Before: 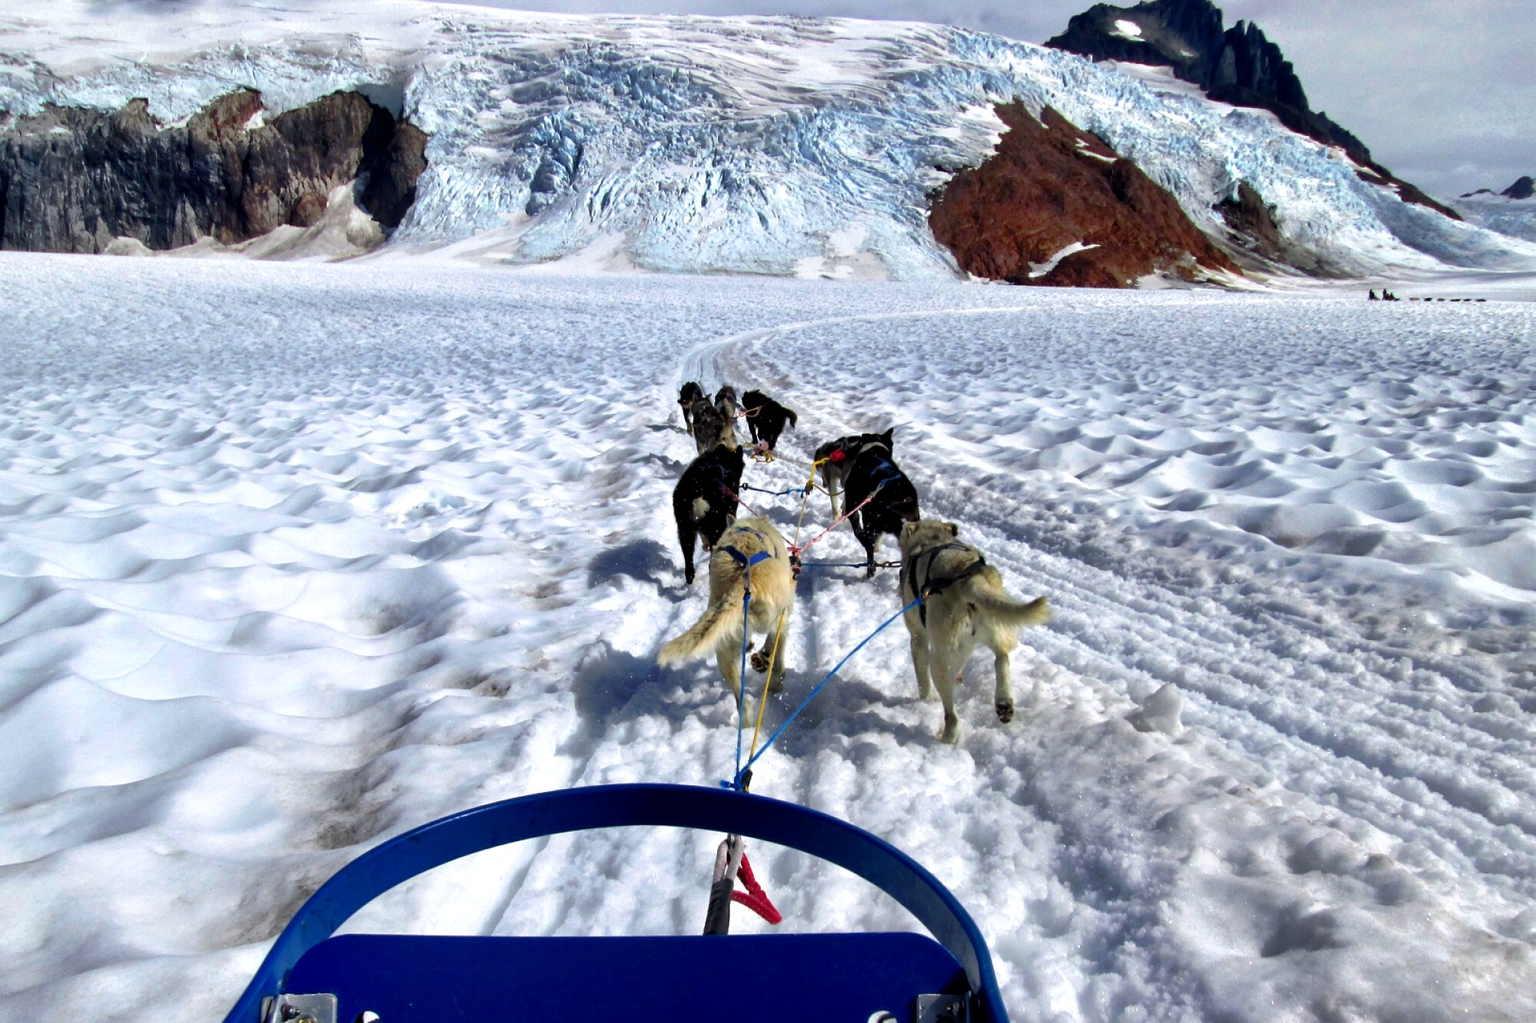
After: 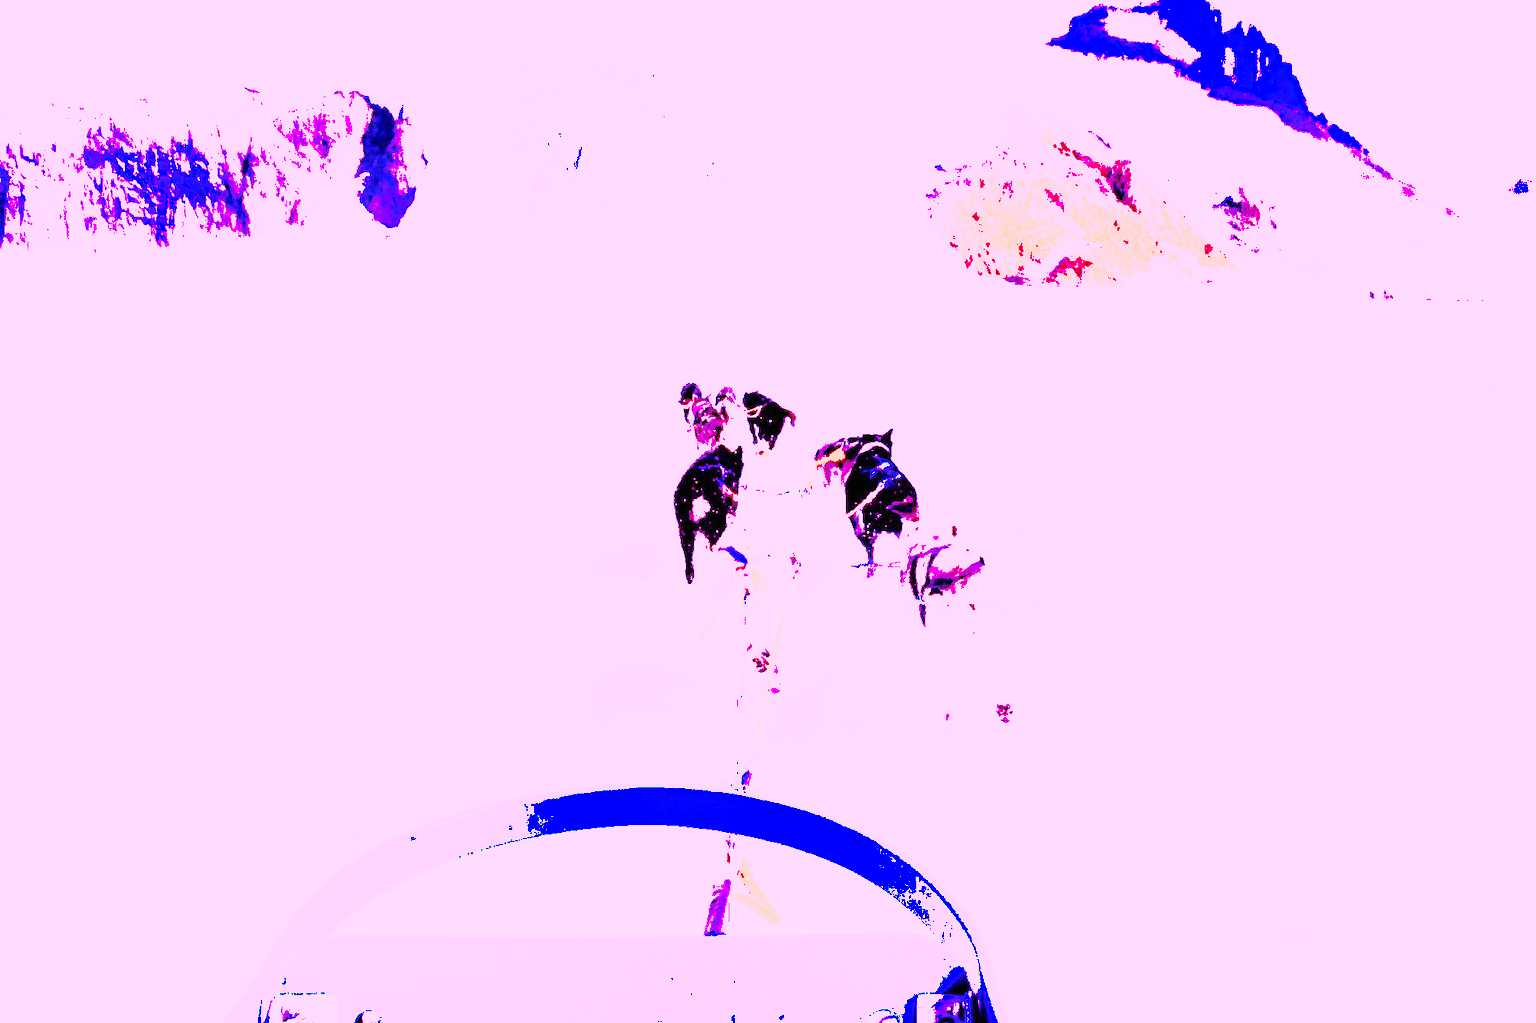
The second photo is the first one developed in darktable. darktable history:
white balance: red 8, blue 8
exposure: black level correction 0, exposure 1.015 EV, compensate exposure bias true, compensate highlight preservation false
shadows and highlights: shadows 40, highlights -60
